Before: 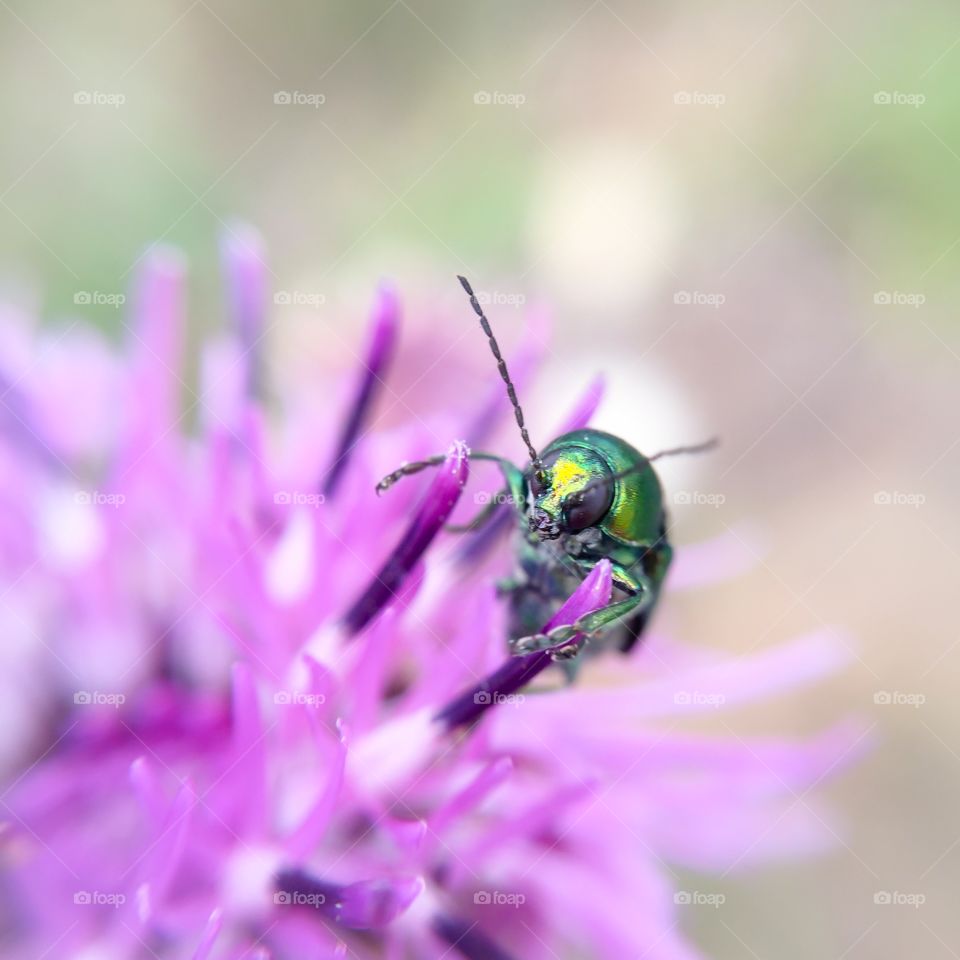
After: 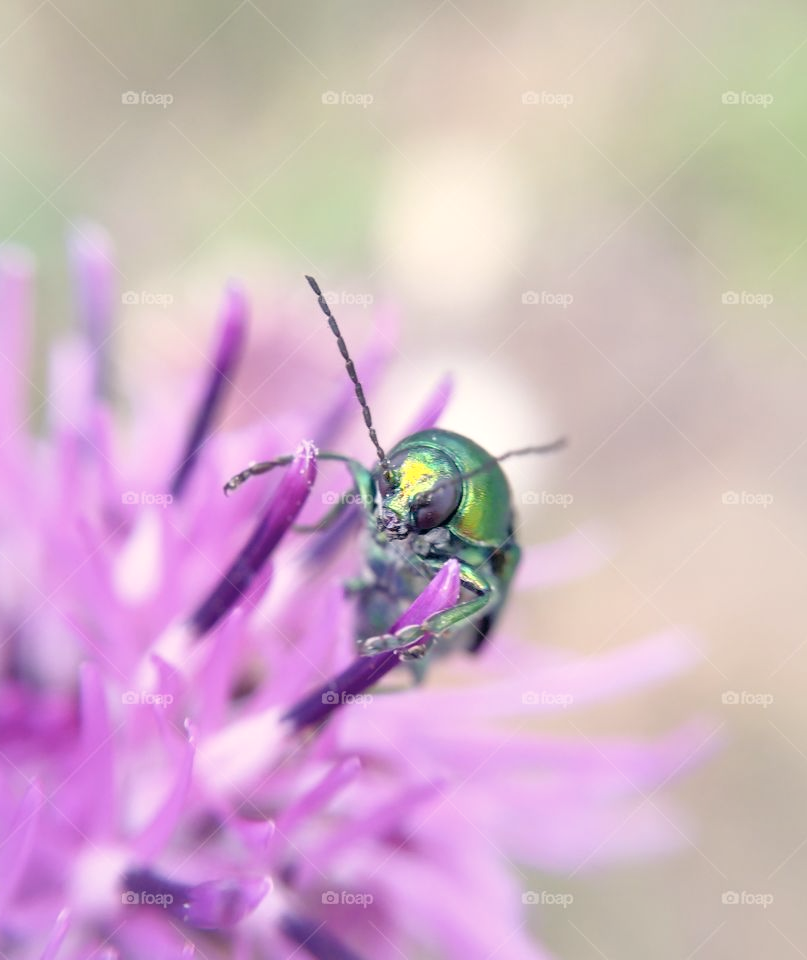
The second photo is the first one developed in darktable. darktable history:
color correction: highlights a* 2.89, highlights b* 5, shadows a* -2.67, shadows b* -4.92, saturation 0.805
crop: left 15.899%
tone equalizer: -7 EV 0.155 EV, -6 EV 0.633 EV, -5 EV 1.17 EV, -4 EV 1.3 EV, -3 EV 1.14 EV, -2 EV 0.6 EV, -1 EV 0.151 EV, mask exposure compensation -0.486 EV
